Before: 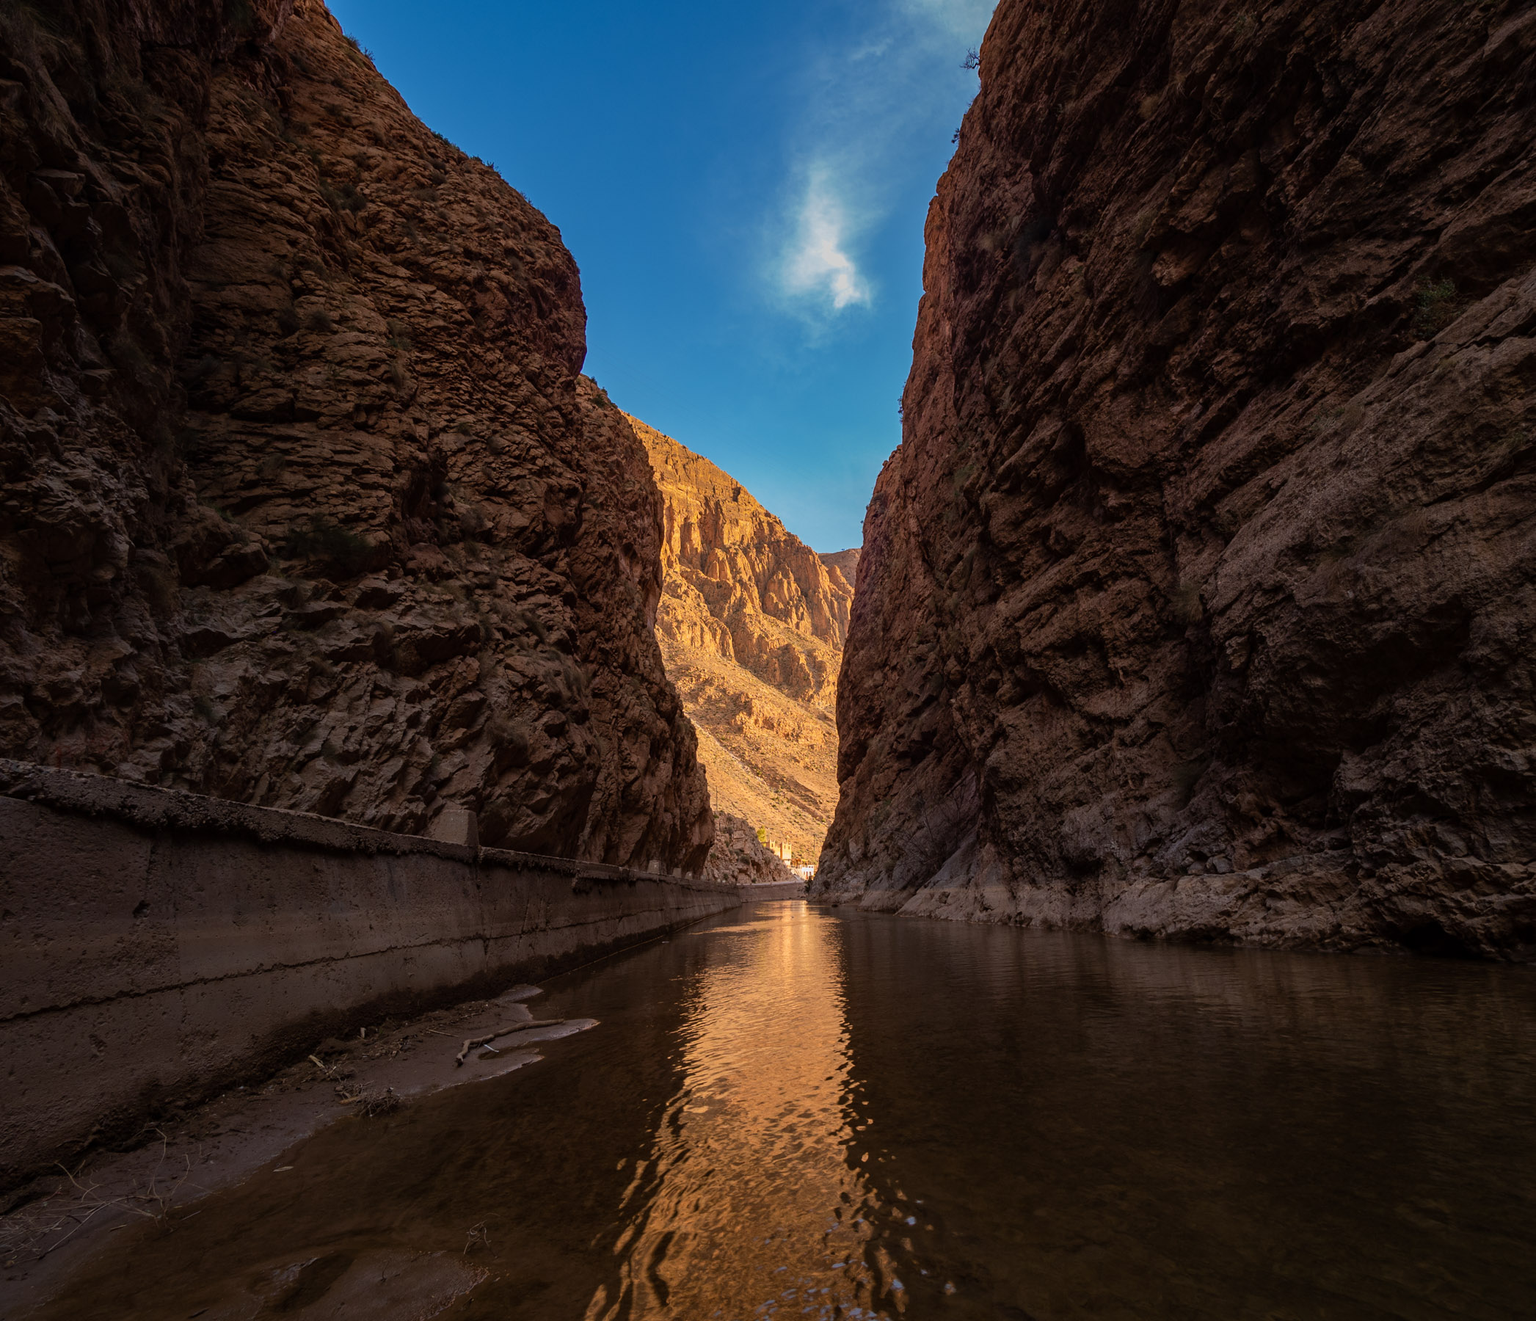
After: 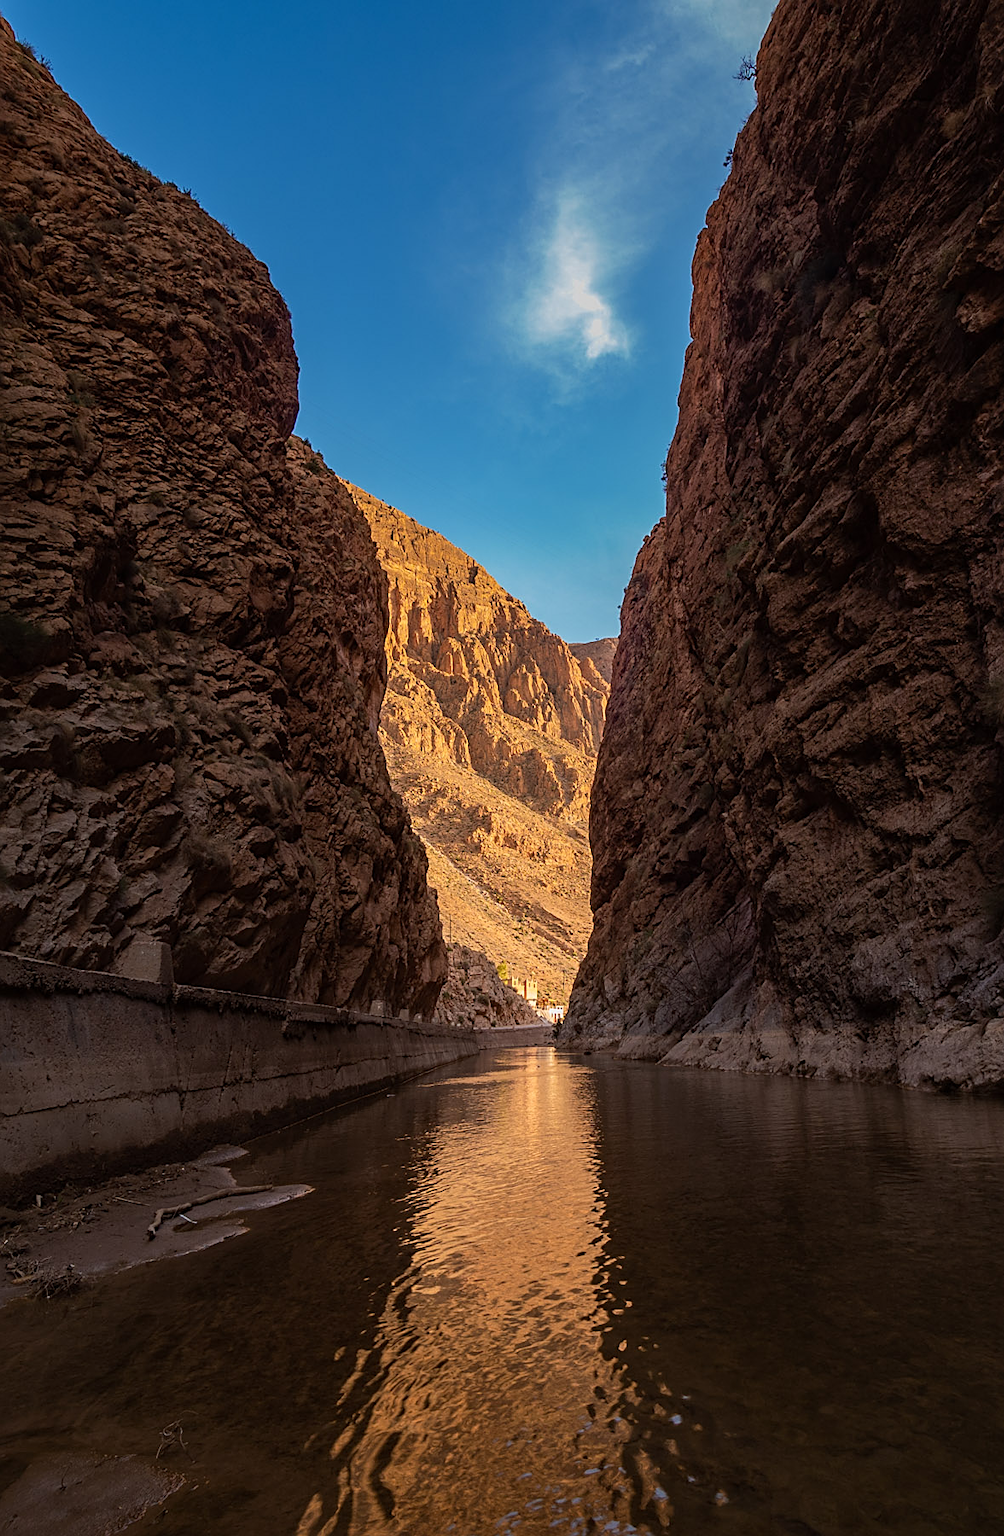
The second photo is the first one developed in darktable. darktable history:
crop: left 21.496%, right 22.254%
tone equalizer: on, module defaults
sharpen: on, module defaults
